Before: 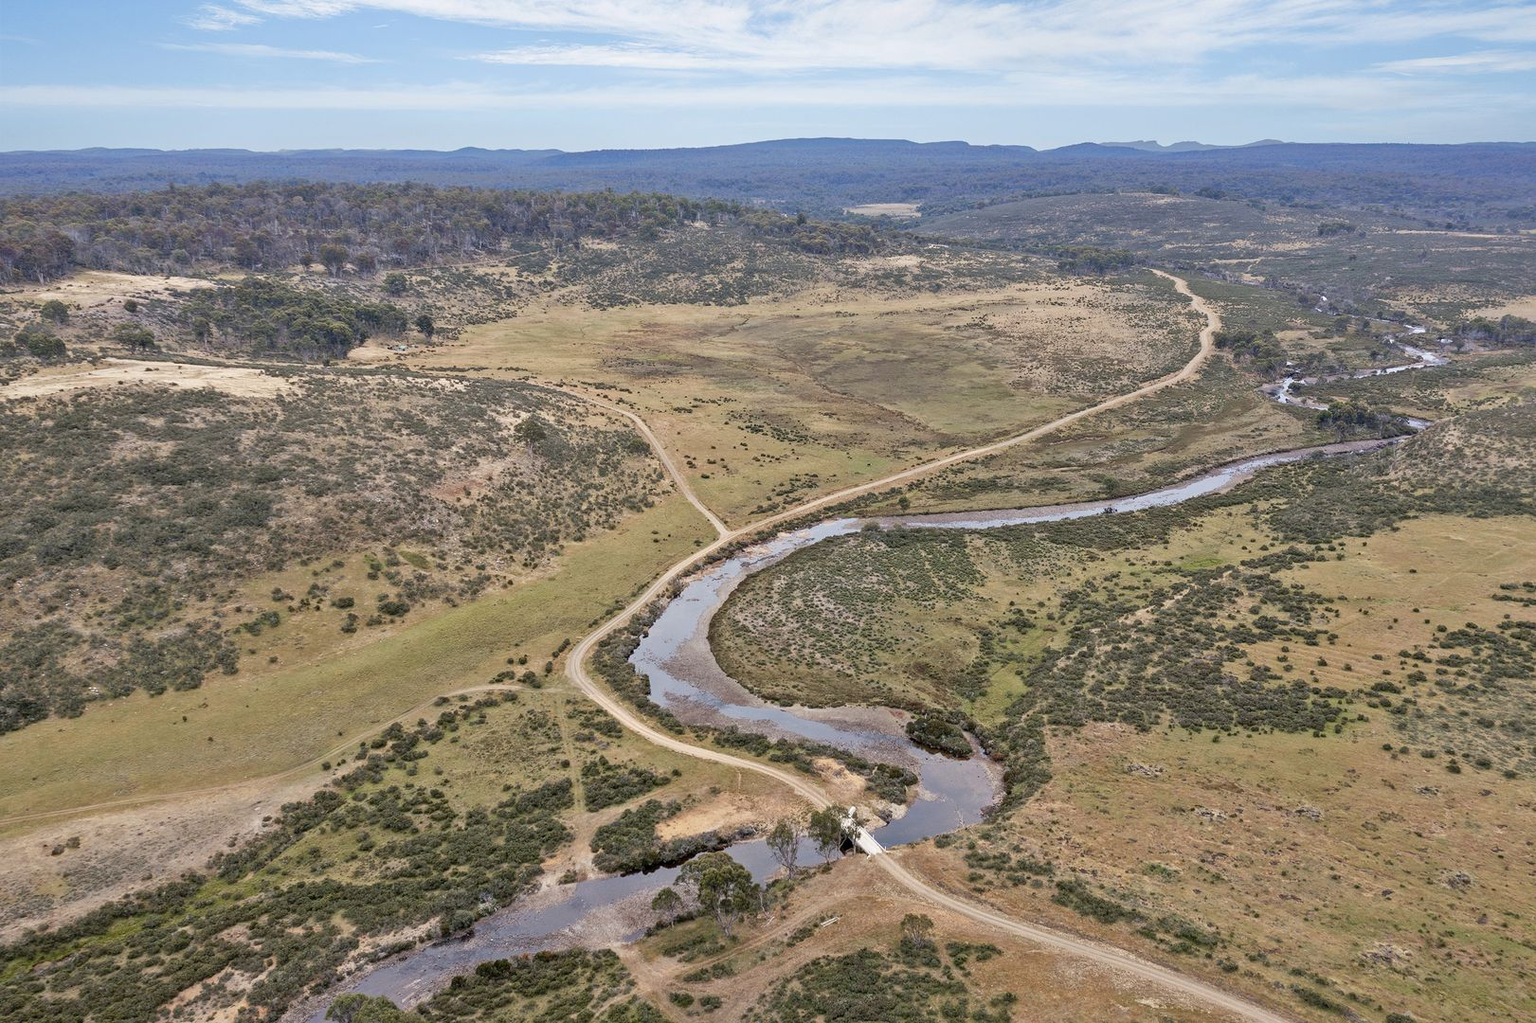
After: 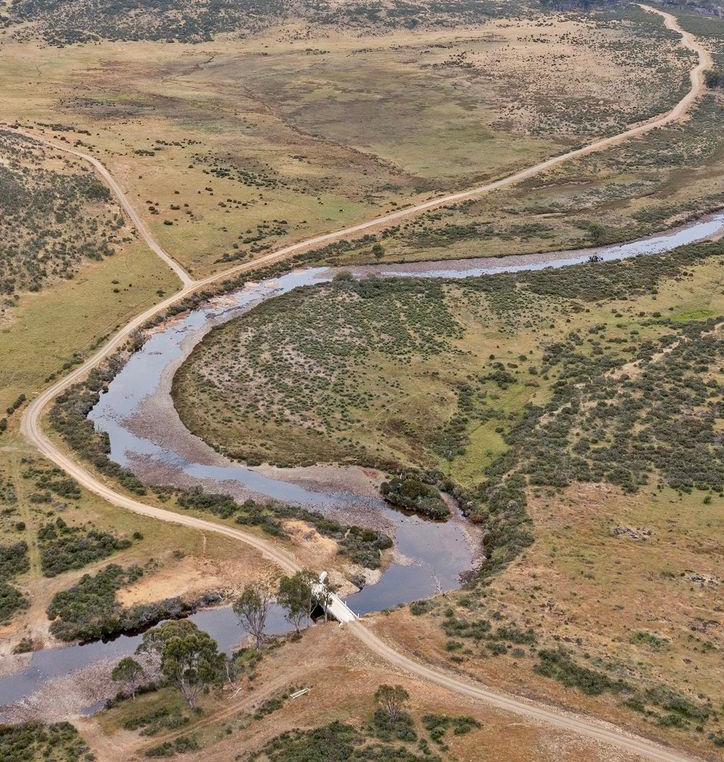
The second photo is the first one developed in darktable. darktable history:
crop: left 35.547%, top 25.944%, right 19.766%, bottom 3.447%
